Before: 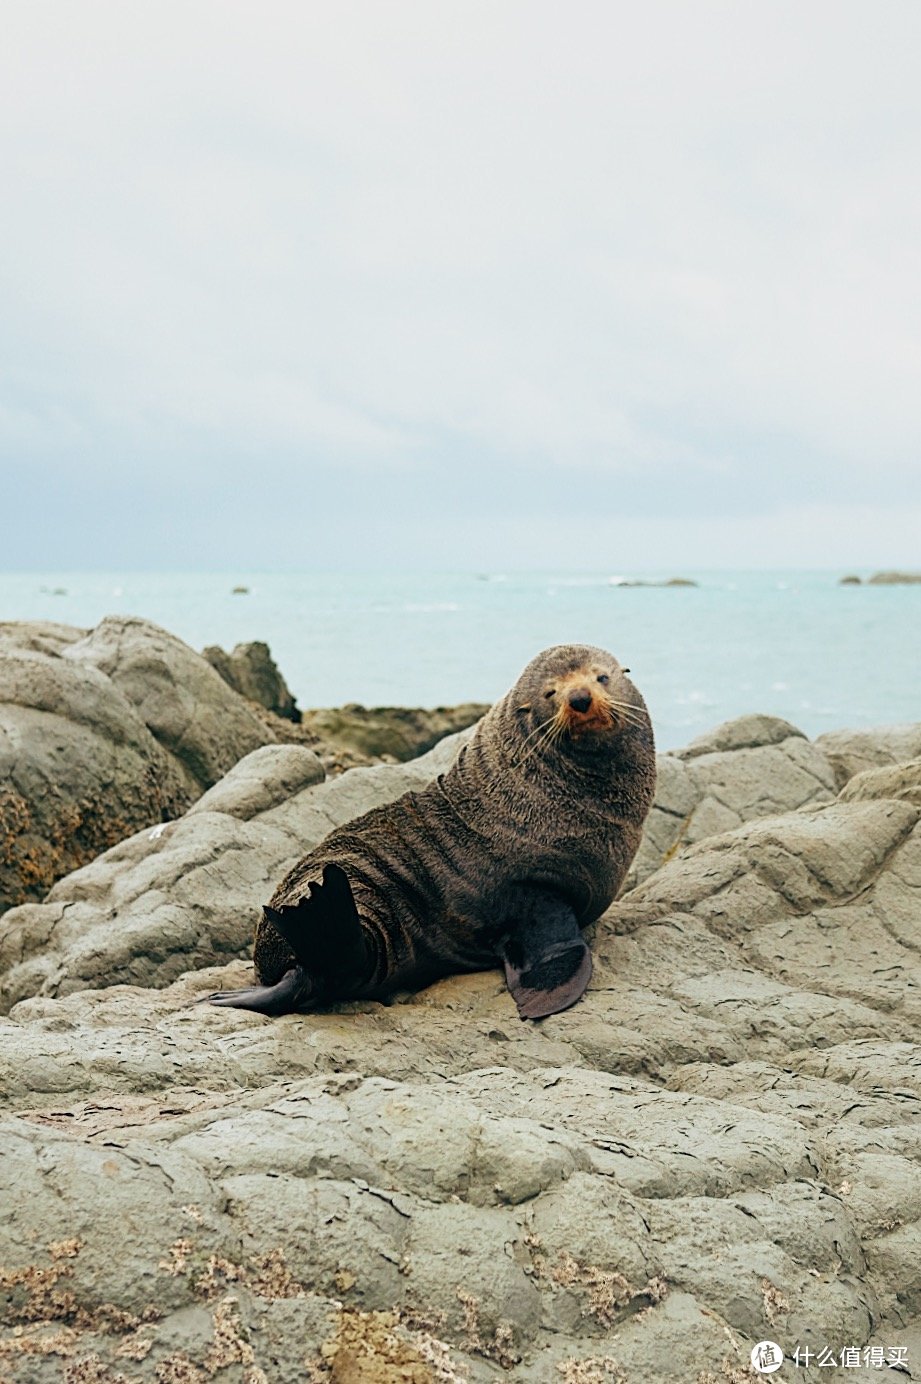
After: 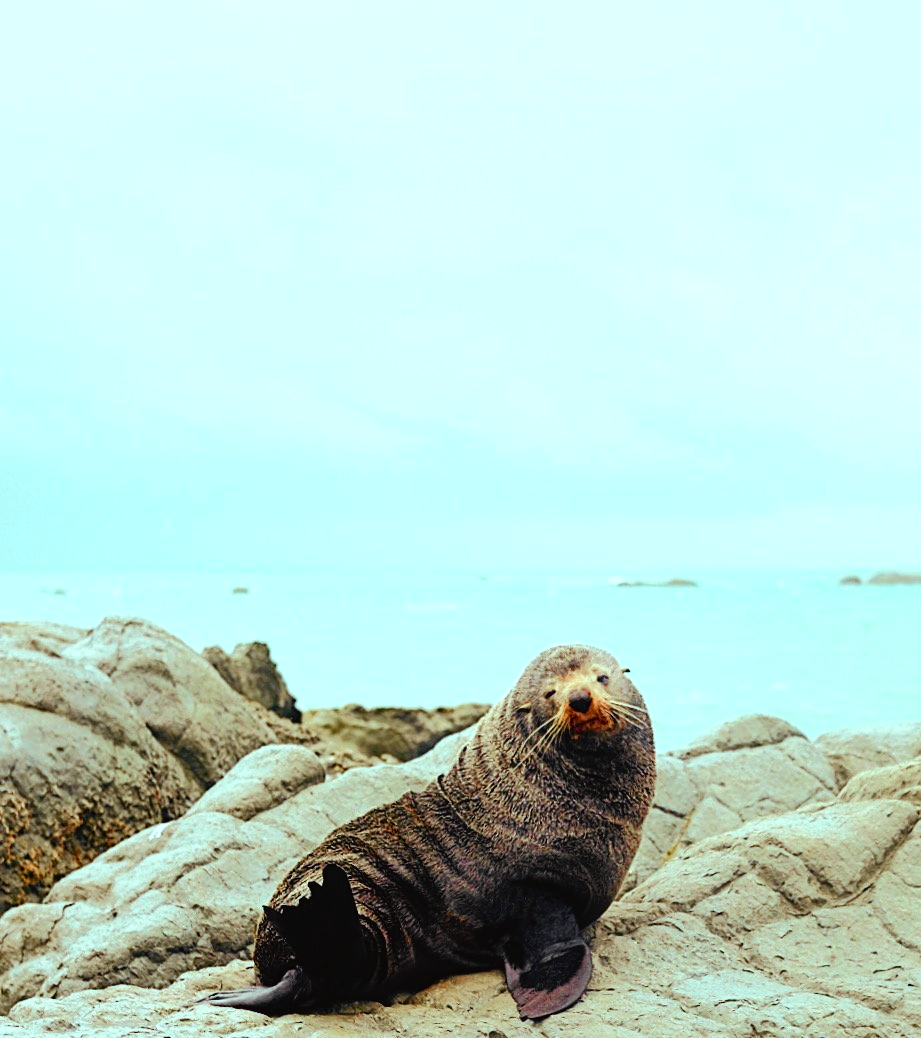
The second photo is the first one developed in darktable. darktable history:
crop: bottom 24.979%
tone equalizer: on, module defaults
tone curve: curves: ch0 [(0, 0.019) (0.066, 0.054) (0.184, 0.184) (0.369, 0.417) (0.501, 0.586) (0.617, 0.71) (0.743, 0.787) (0.997, 0.997)]; ch1 [(0, 0) (0.187, 0.156) (0.388, 0.372) (0.437, 0.428) (0.474, 0.472) (0.499, 0.5) (0.521, 0.514) (0.548, 0.567) (0.6, 0.629) (0.82, 0.831) (1, 1)]; ch2 [(0, 0) (0.234, 0.227) (0.352, 0.372) (0.459, 0.484) (0.5, 0.505) (0.518, 0.516) (0.529, 0.541) (0.56, 0.594) (0.607, 0.644) (0.74, 0.771) (0.858, 0.873) (0.999, 0.994)], color space Lab, independent channels, preserve colors none
exposure: black level correction 0, exposure 0.394 EV, compensate highlight preservation false
color balance rgb: power › luminance -7.735%, power › chroma 1.35%, power › hue 330.47°, highlights gain › chroma 4.097%, highlights gain › hue 202.27°, perceptual saturation grading › global saturation 44.658%, perceptual saturation grading › highlights -49.81%, perceptual saturation grading › shadows 29.95%
color zones: curves: ch0 [(0, 0.5) (0.143, 0.5) (0.286, 0.5) (0.429, 0.504) (0.571, 0.5) (0.714, 0.509) (0.857, 0.5) (1, 0.5)]; ch1 [(0, 0.425) (0.143, 0.425) (0.286, 0.375) (0.429, 0.405) (0.571, 0.5) (0.714, 0.47) (0.857, 0.425) (1, 0.435)]; ch2 [(0, 0.5) (0.143, 0.5) (0.286, 0.5) (0.429, 0.517) (0.571, 0.5) (0.714, 0.51) (0.857, 0.5) (1, 0.5)]
